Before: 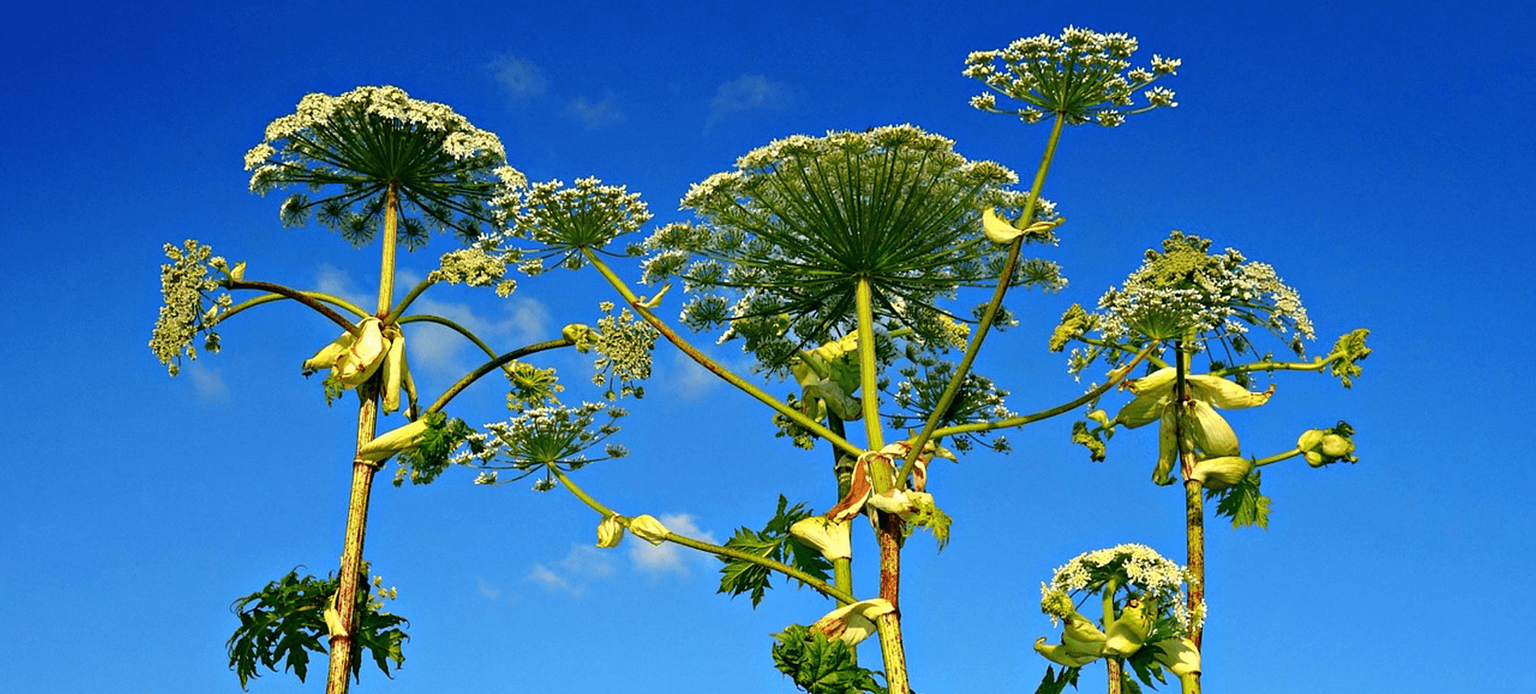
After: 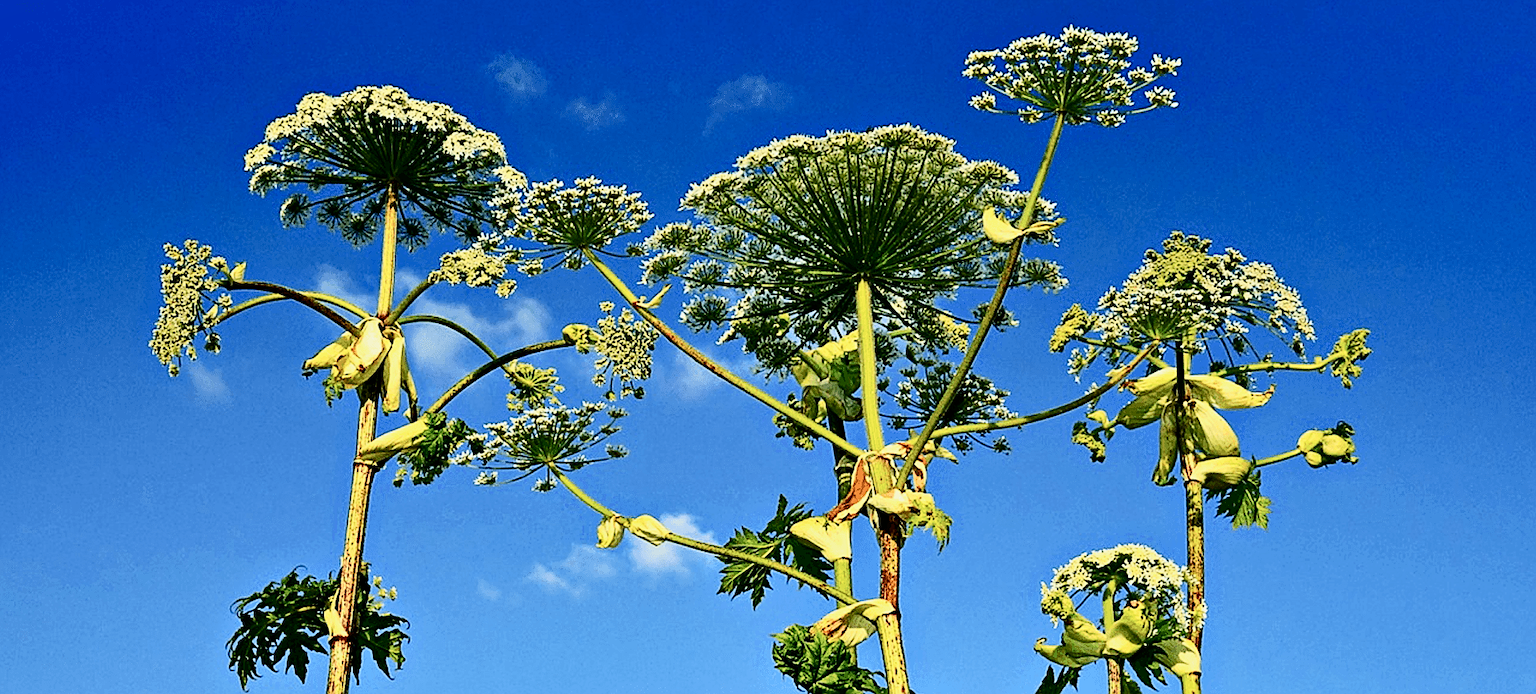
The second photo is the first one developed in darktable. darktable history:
contrast brightness saturation: contrast 0.388, brightness 0.101
shadows and highlights: soften with gaussian
sharpen: amount 0.572
filmic rgb: black relative exposure -7.65 EV, white relative exposure 4.56 EV, hardness 3.61, color science v6 (2022)
